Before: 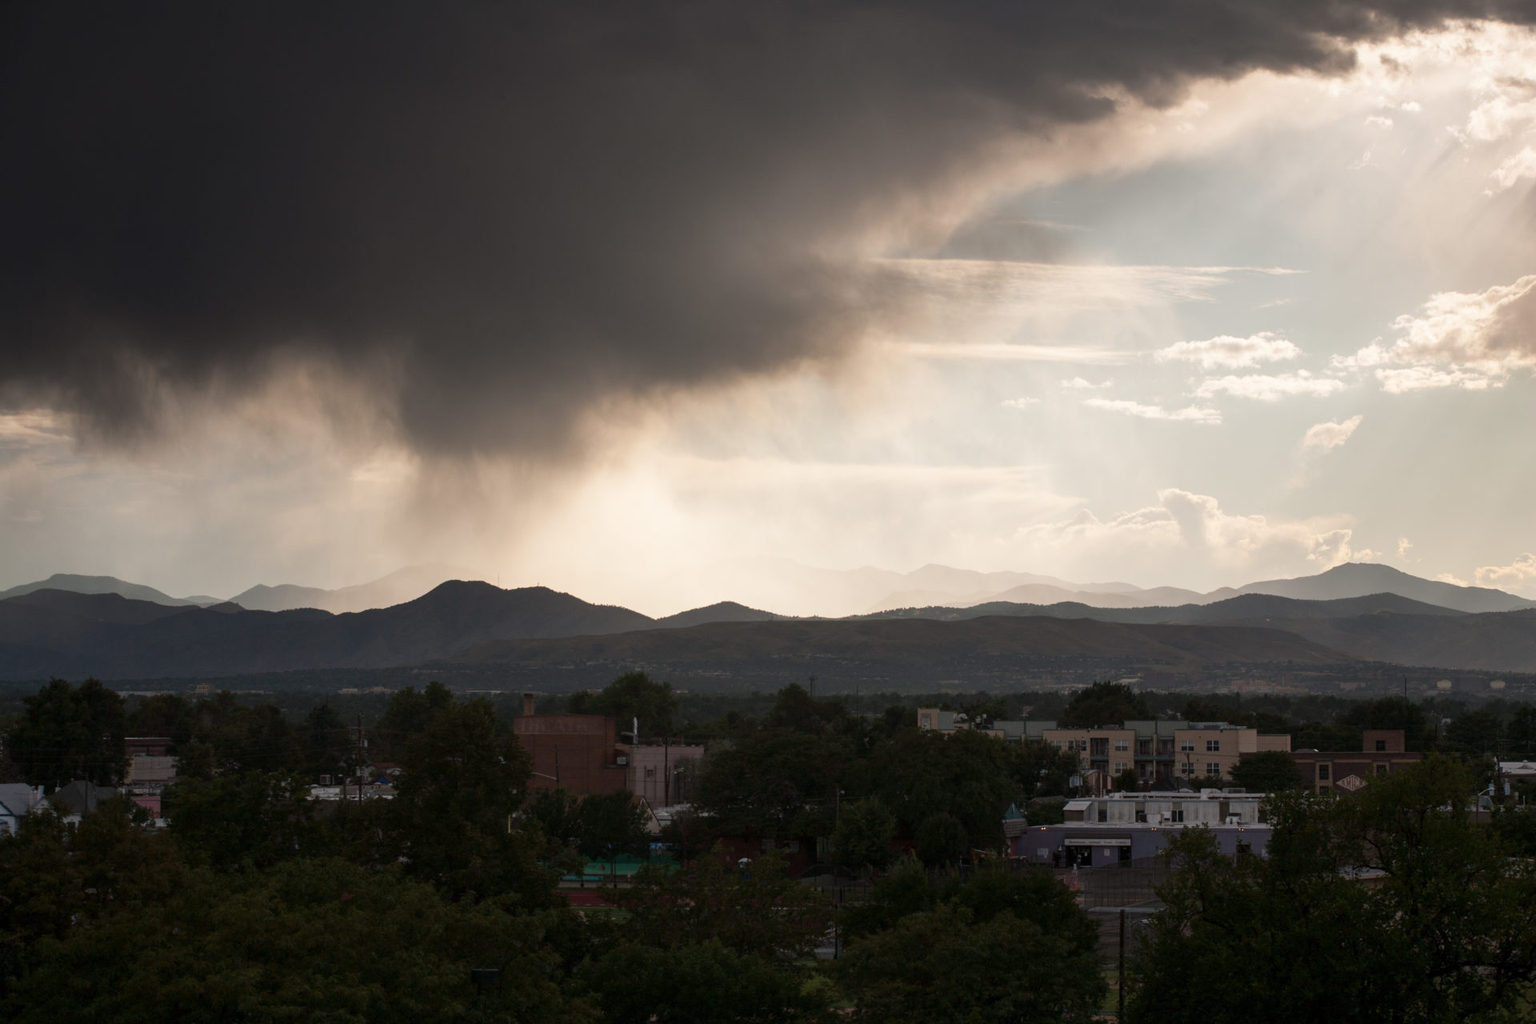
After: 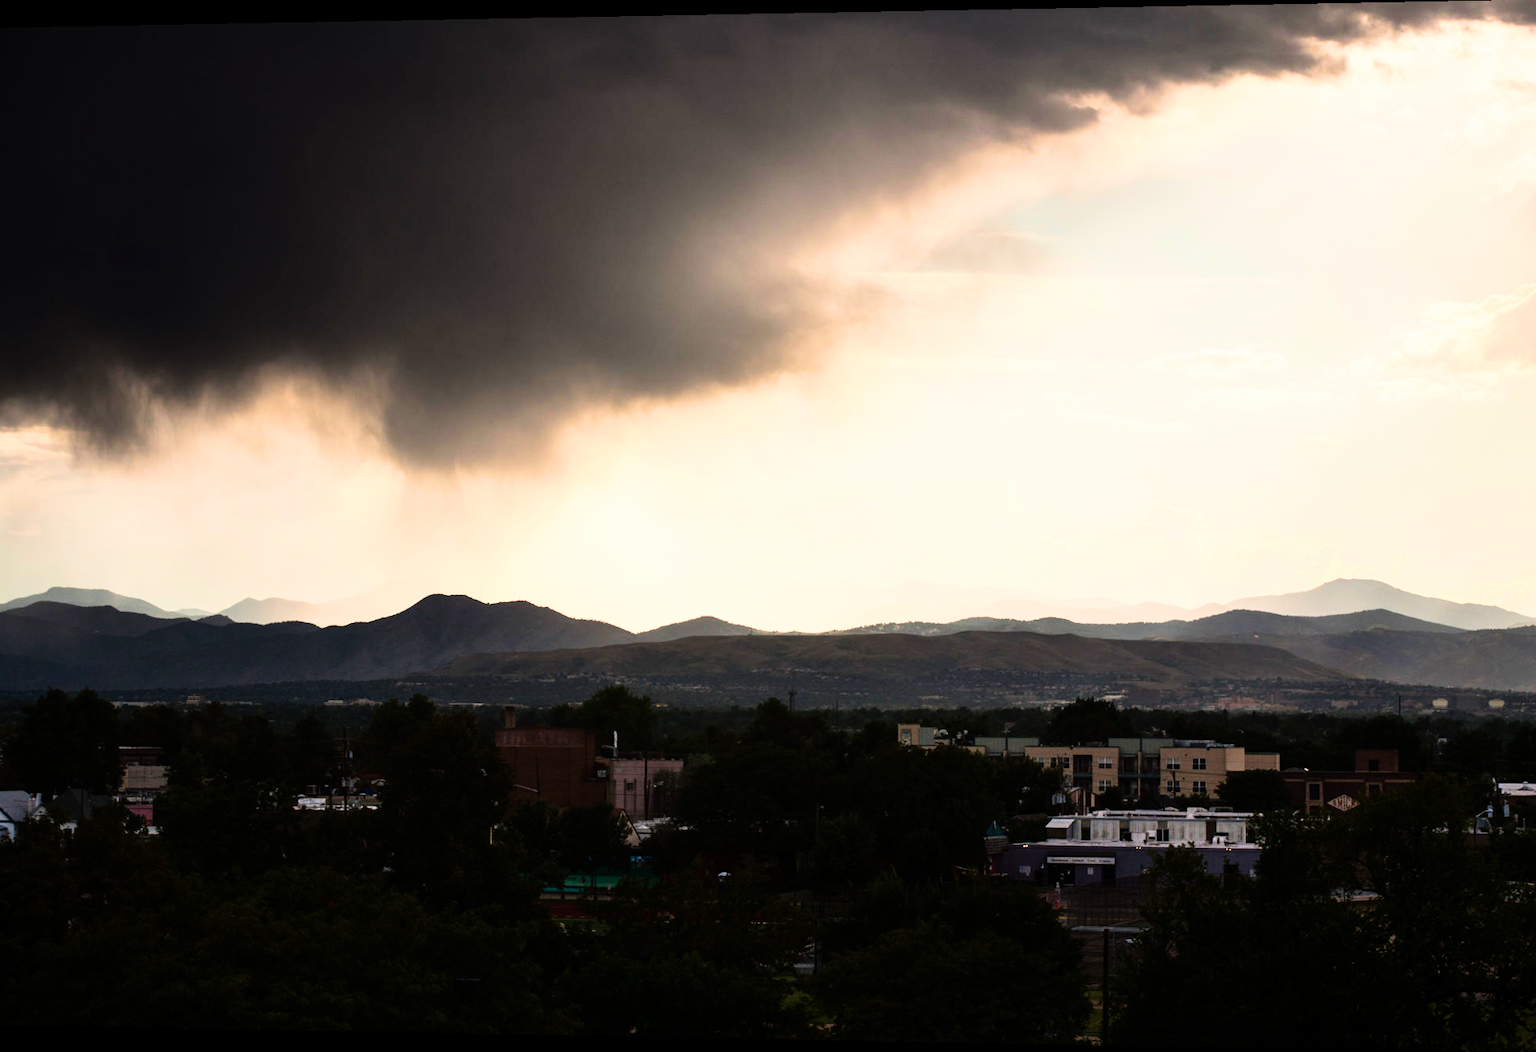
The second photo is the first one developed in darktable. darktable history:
rgb curve: curves: ch0 [(0, 0) (0.21, 0.15) (0.24, 0.21) (0.5, 0.75) (0.75, 0.96) (0.89, 0.99) (1, 1)]; ch1 [(0, 0.02) (0.21, 0.13) (0.25, 0.2) (0.5, 0.67) (0.75, 0.9) (0.89, 0.97) (1, 1)]; ch2 [(0, 0.02) (0.21, 0.13) (0.25, 0.2) (0.5, 0.67) (0.75, 0.9) (0.89, 0.97) (1, 1)], compensate middle gray true
velvia: strength 67.07%, mid-tones bias 0.972
rotate and perspective: lens shift (horizontal) -0.055, automatic cropping off
